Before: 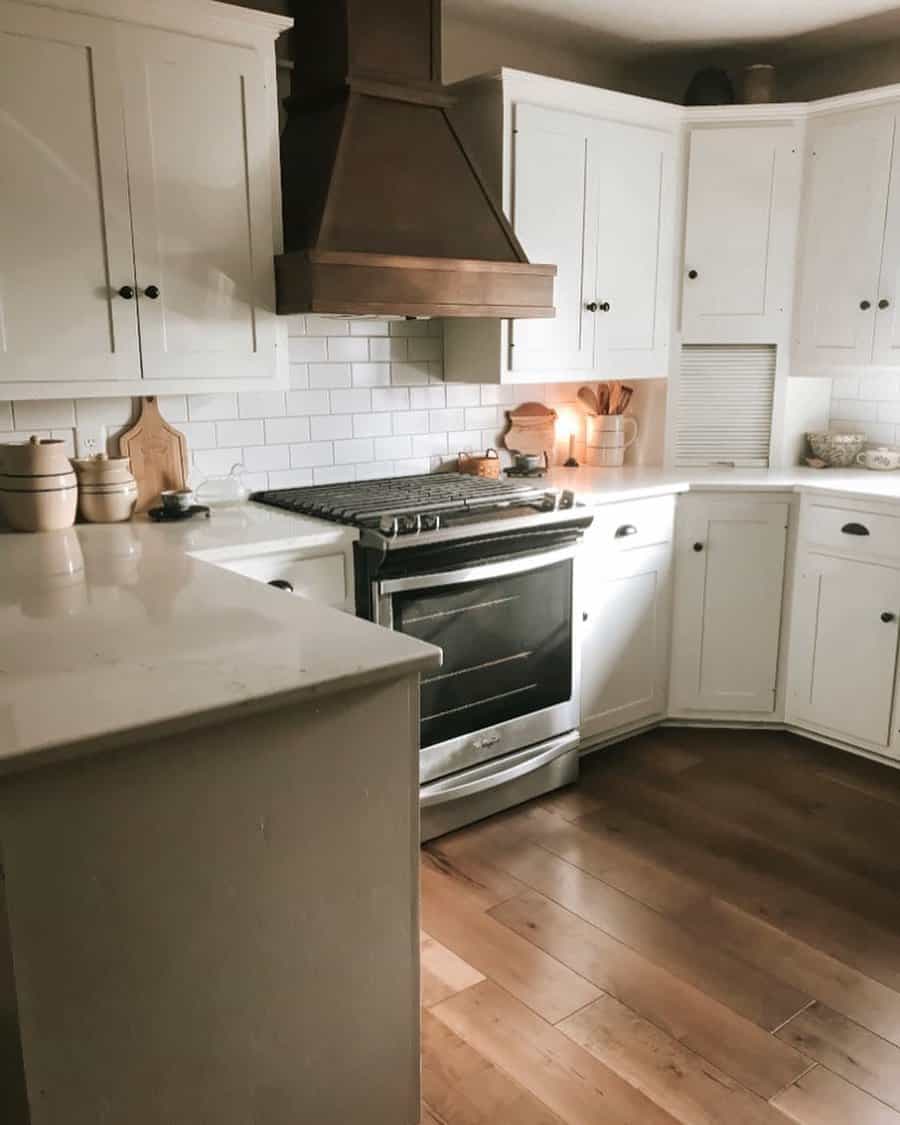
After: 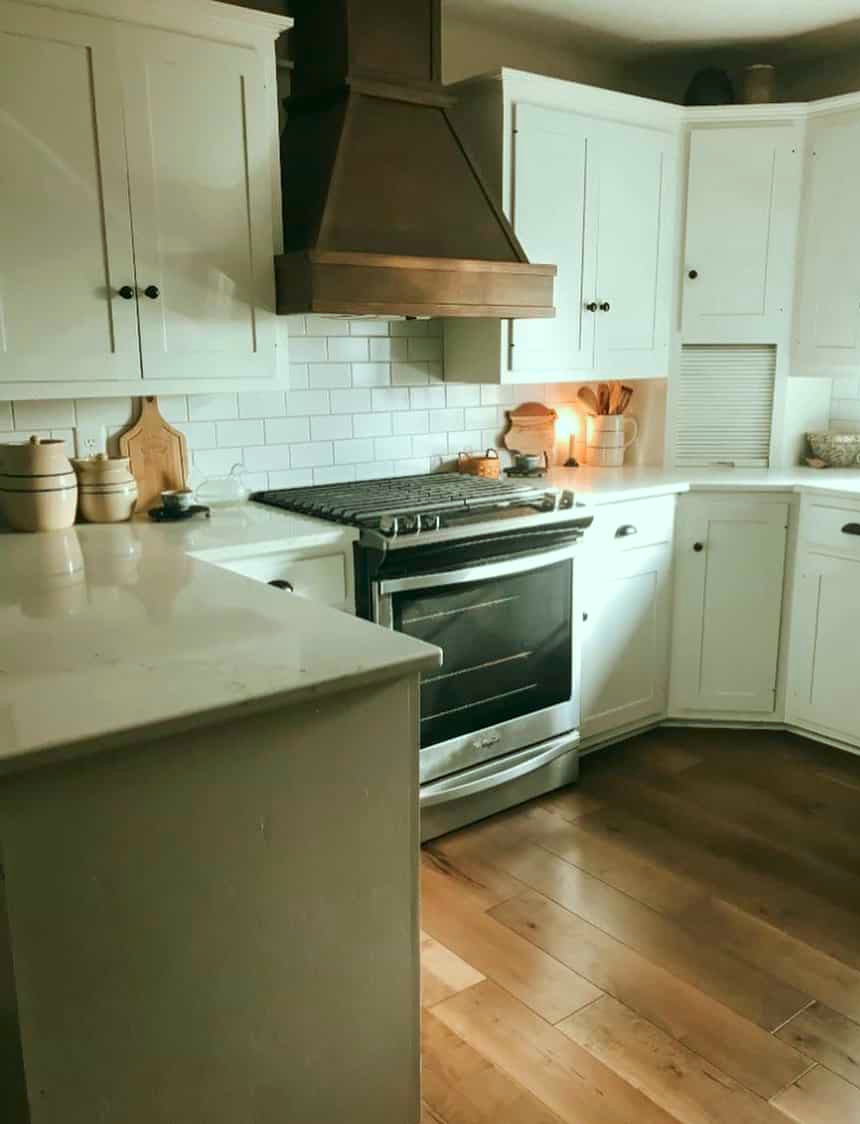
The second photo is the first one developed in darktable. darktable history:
color correction: highlights a* -7.43, highlights b* 1.14, shadows a* -3.61, saturation 1.39
crop: right 4.358%, bottom 0.017%
